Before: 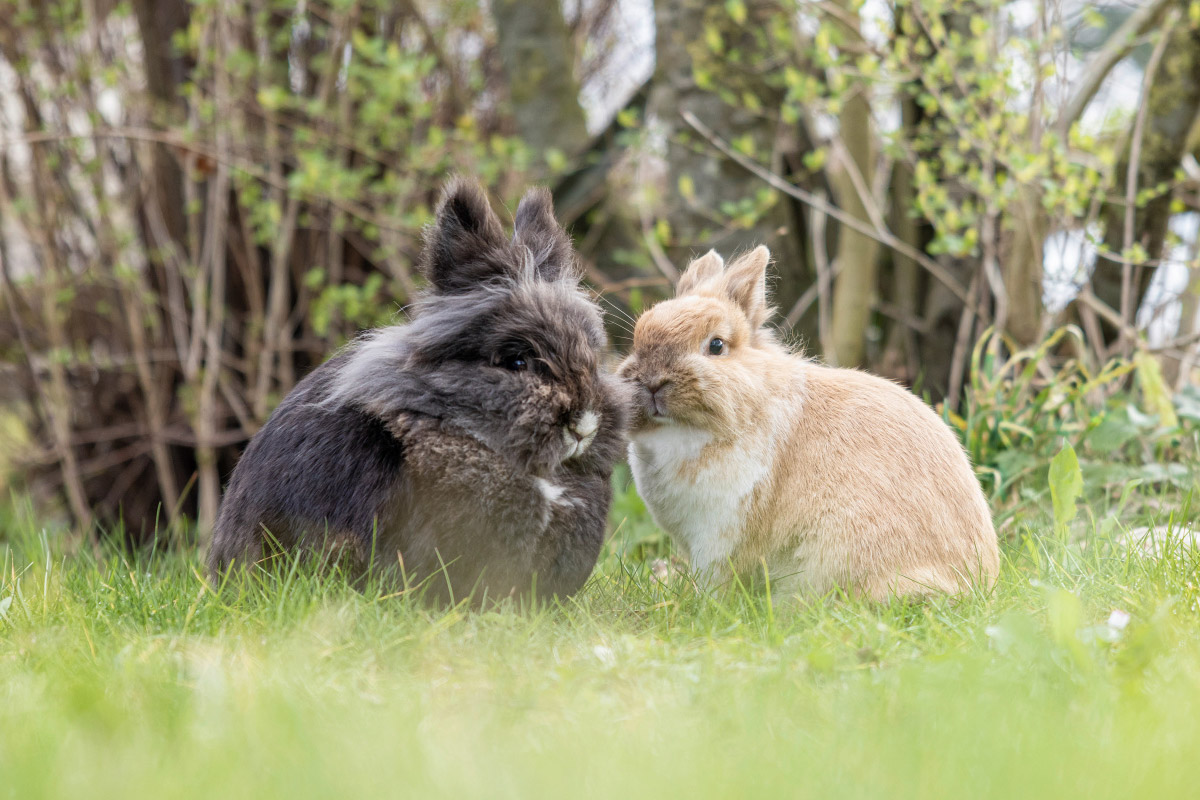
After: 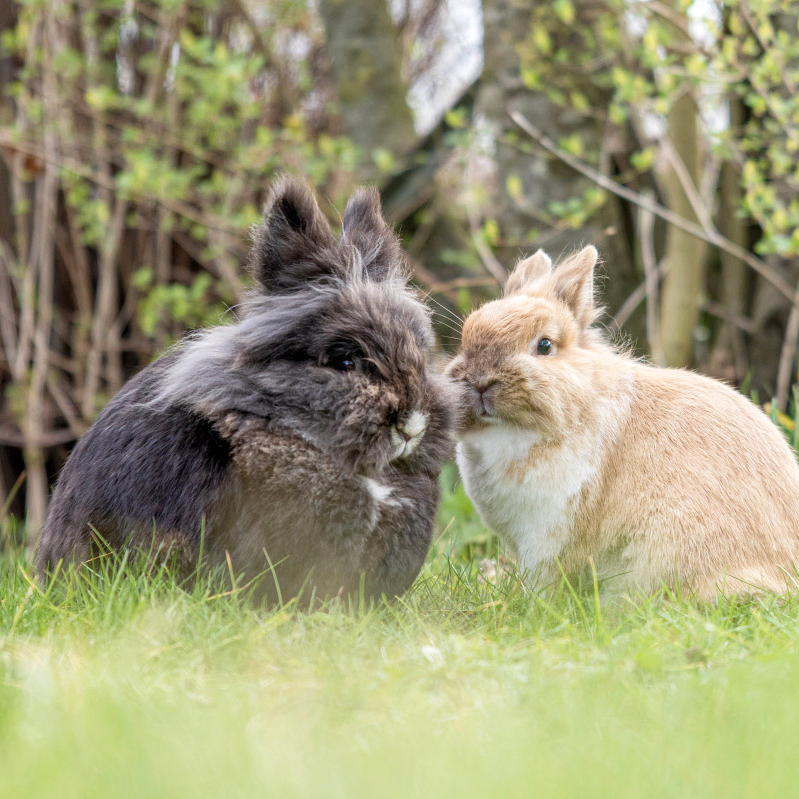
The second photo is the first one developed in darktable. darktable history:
local contrast: highlights 107%, shadows 102%, detail 120%, midtone range 0.2
levels: levels [0, 0.478, 1]
crop and rotate: left 14.333%, right 19.077%
